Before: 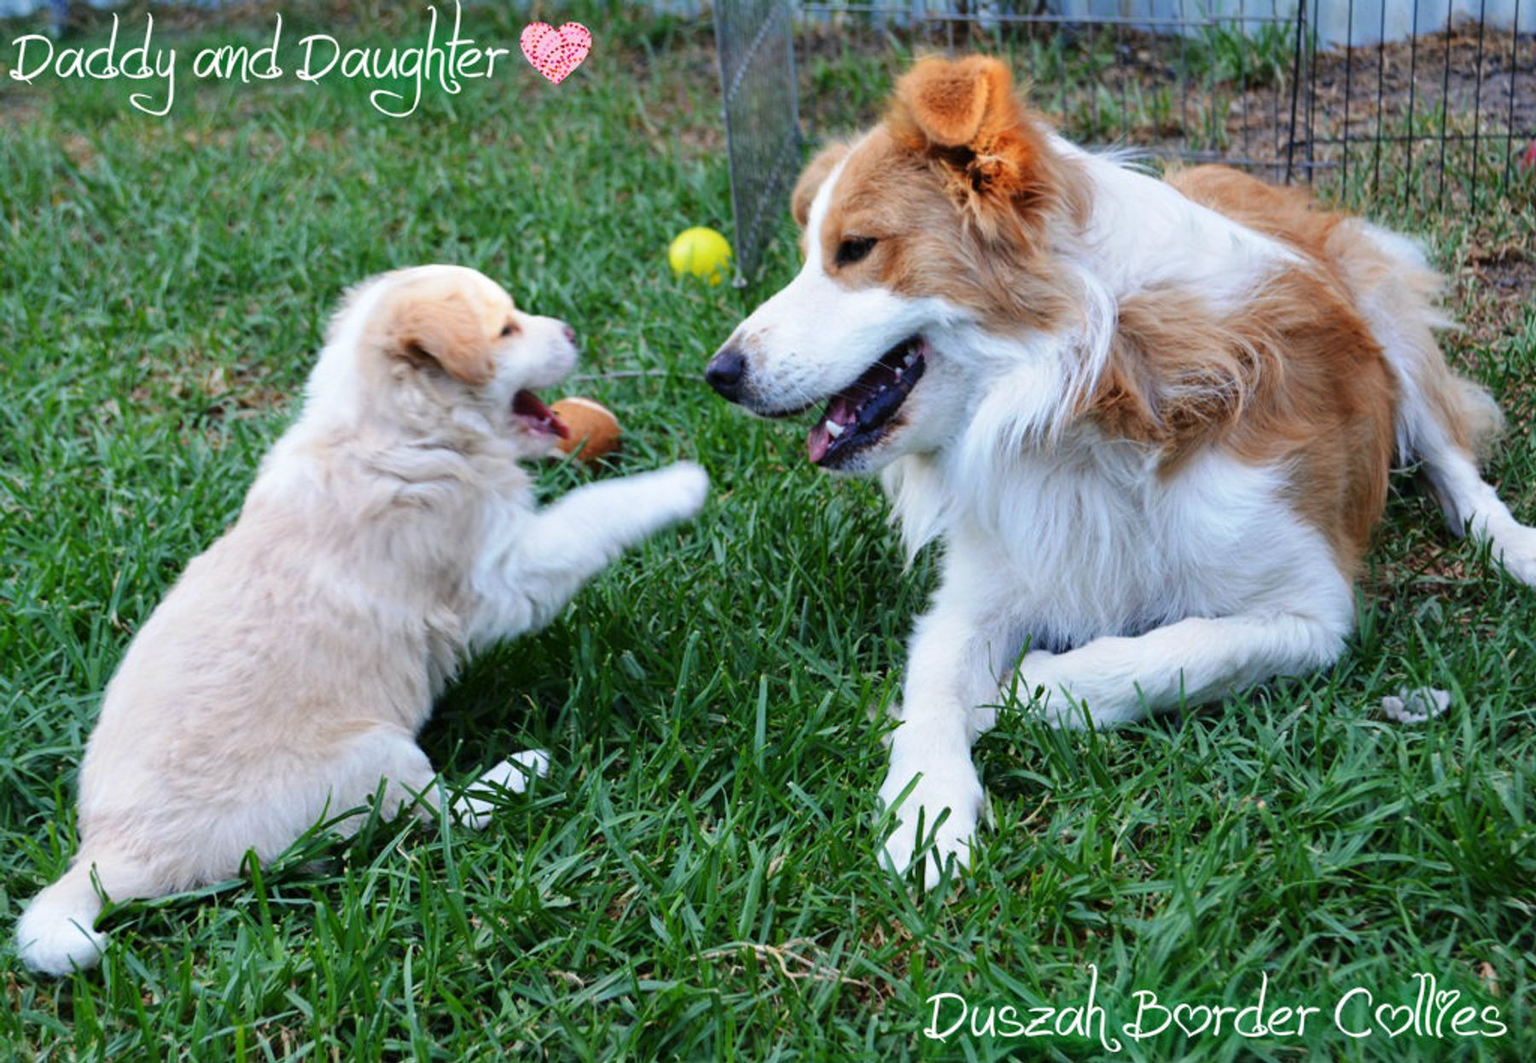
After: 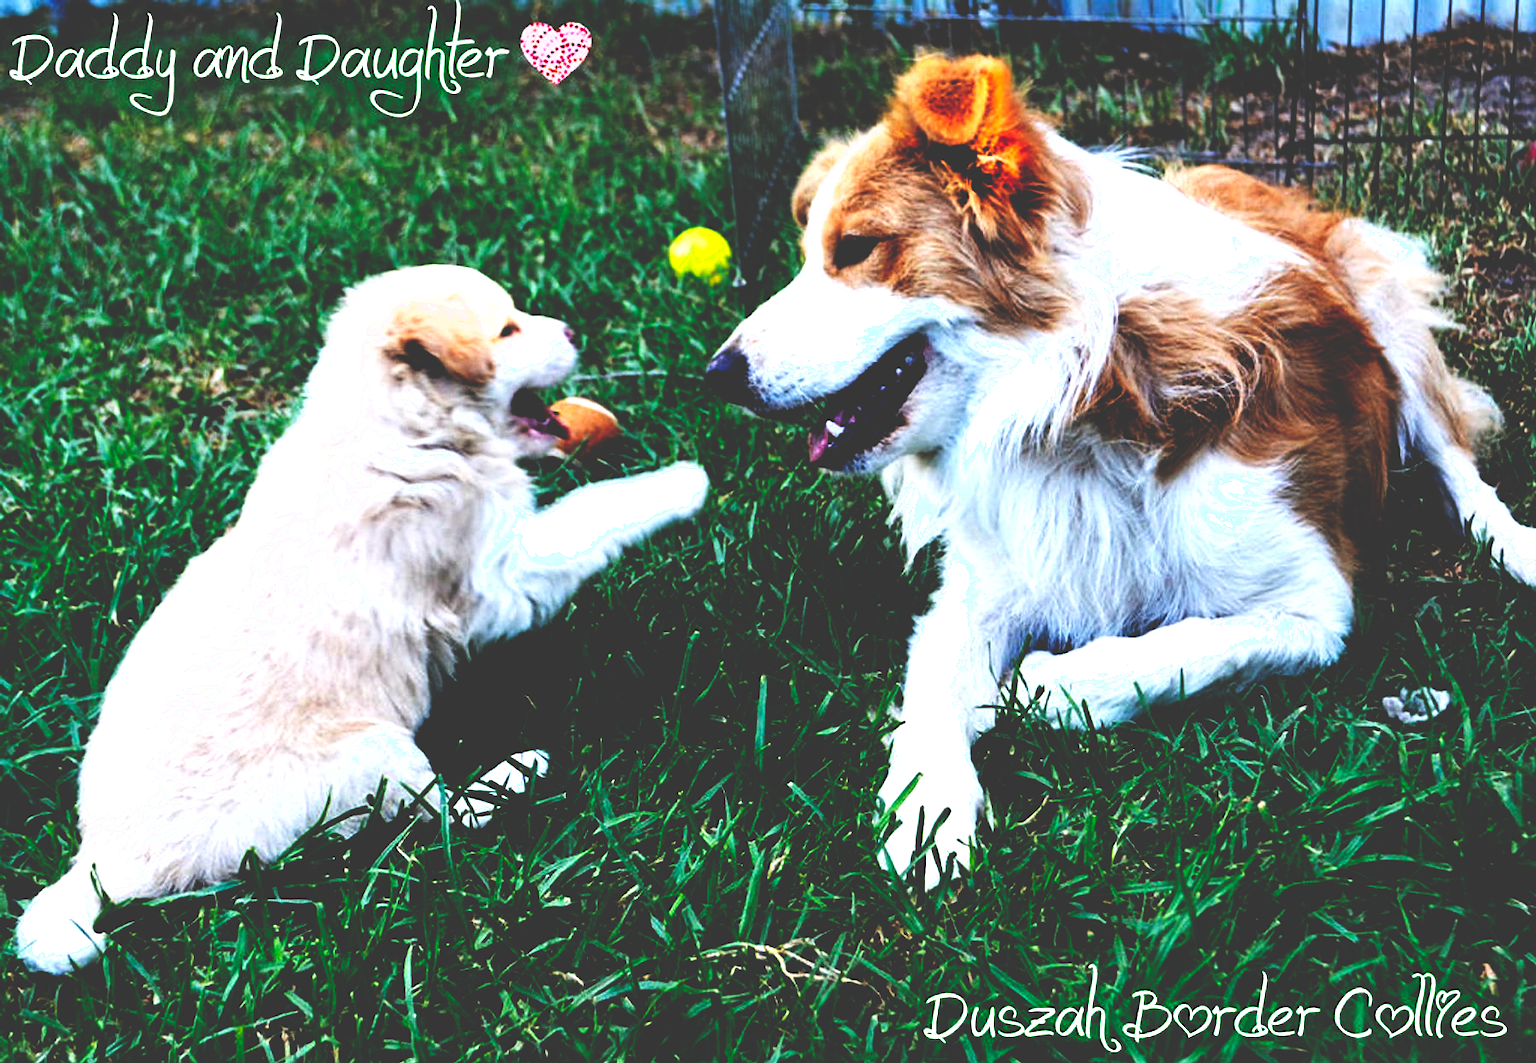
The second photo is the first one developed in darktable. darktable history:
tone equalizer: -8 EV -0.75 EV, -7 EV -0.7 EV, -6 EV -0.6 EV, -5 EV -0.4 EV, -3 EV 0.4 EV, -2 EV 0.6 EV, -1 EV 0.7 EV, +0 EV 0.75 EV, edges refinement/feathering 500, mask exposure compensation -1.57 EV, preserve details no
base curve: curves: ch0 [(0, 0.036) (0.083, 0.04) (0.804, 1)], preserve colors none
sharpen: amount 0.2
